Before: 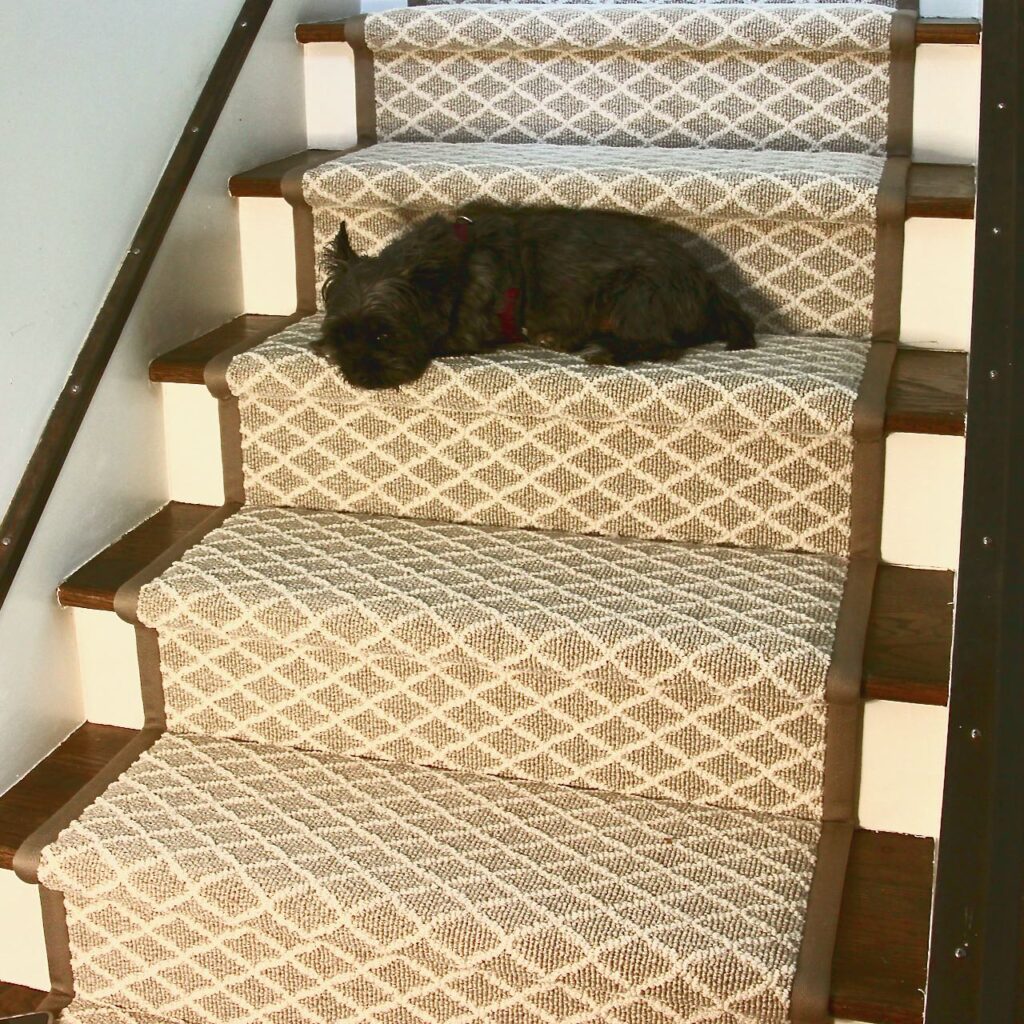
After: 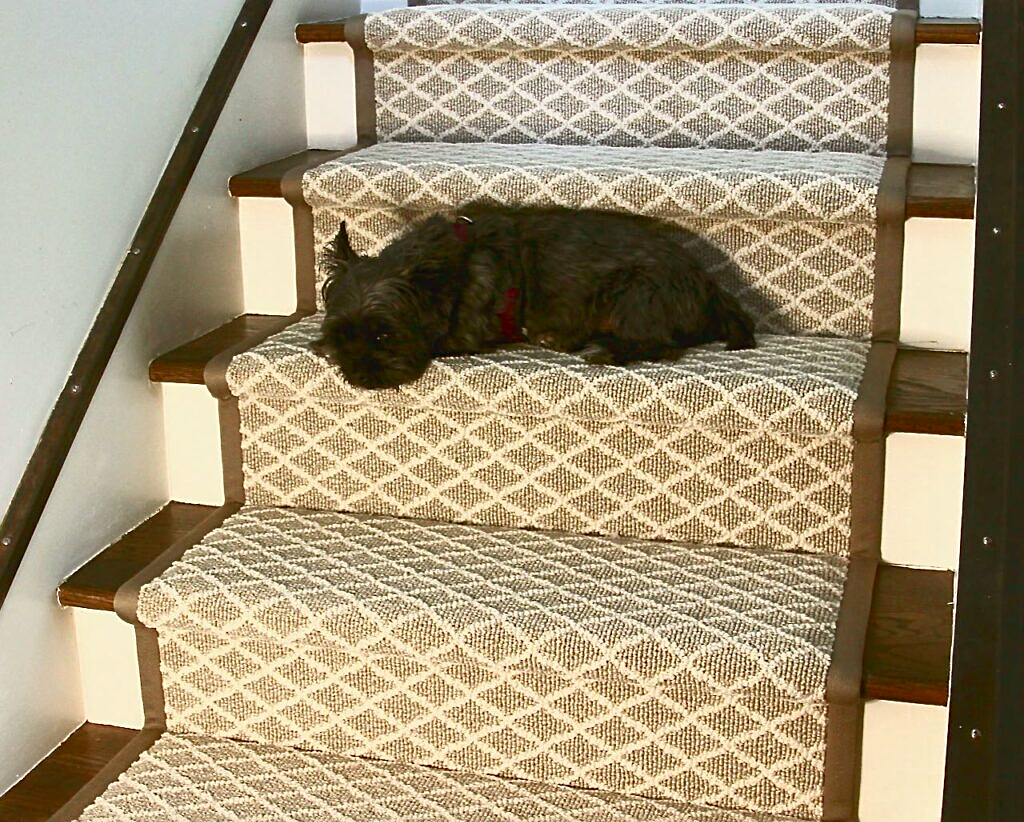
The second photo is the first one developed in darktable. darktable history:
crop: bottom 19.644%
sharpen: on, module defaults
